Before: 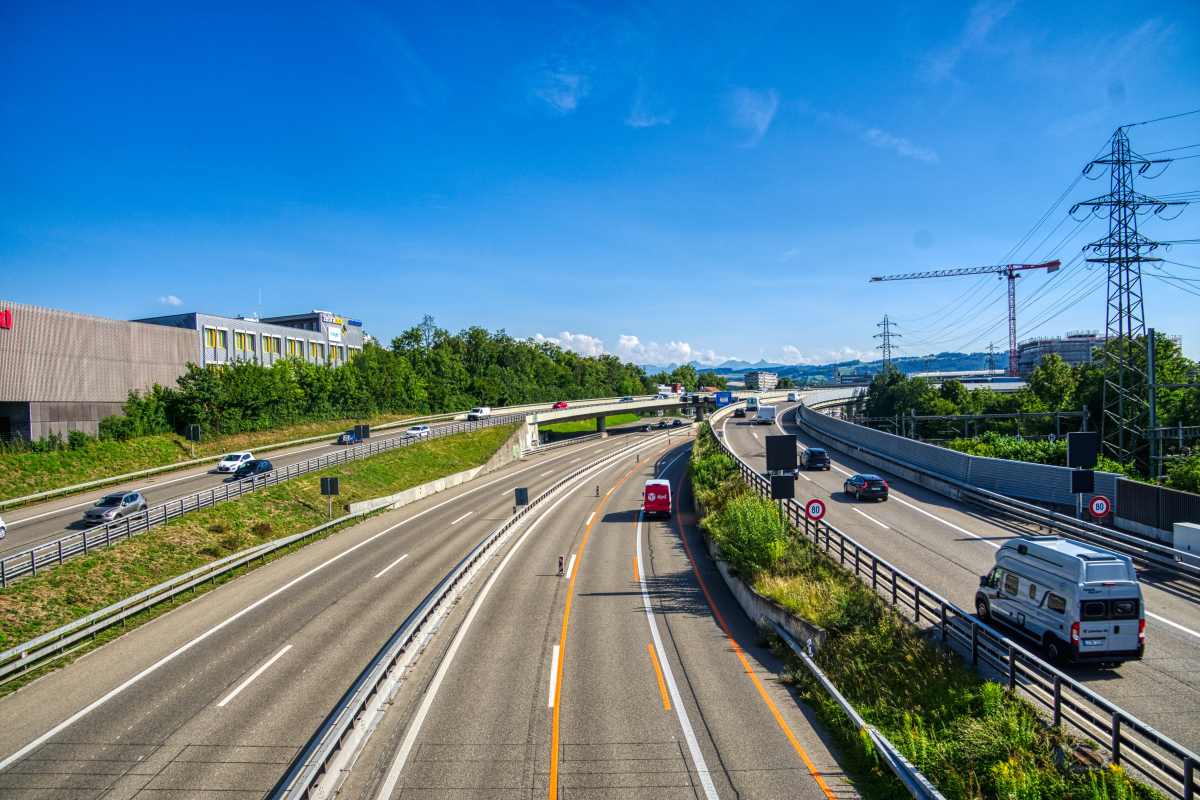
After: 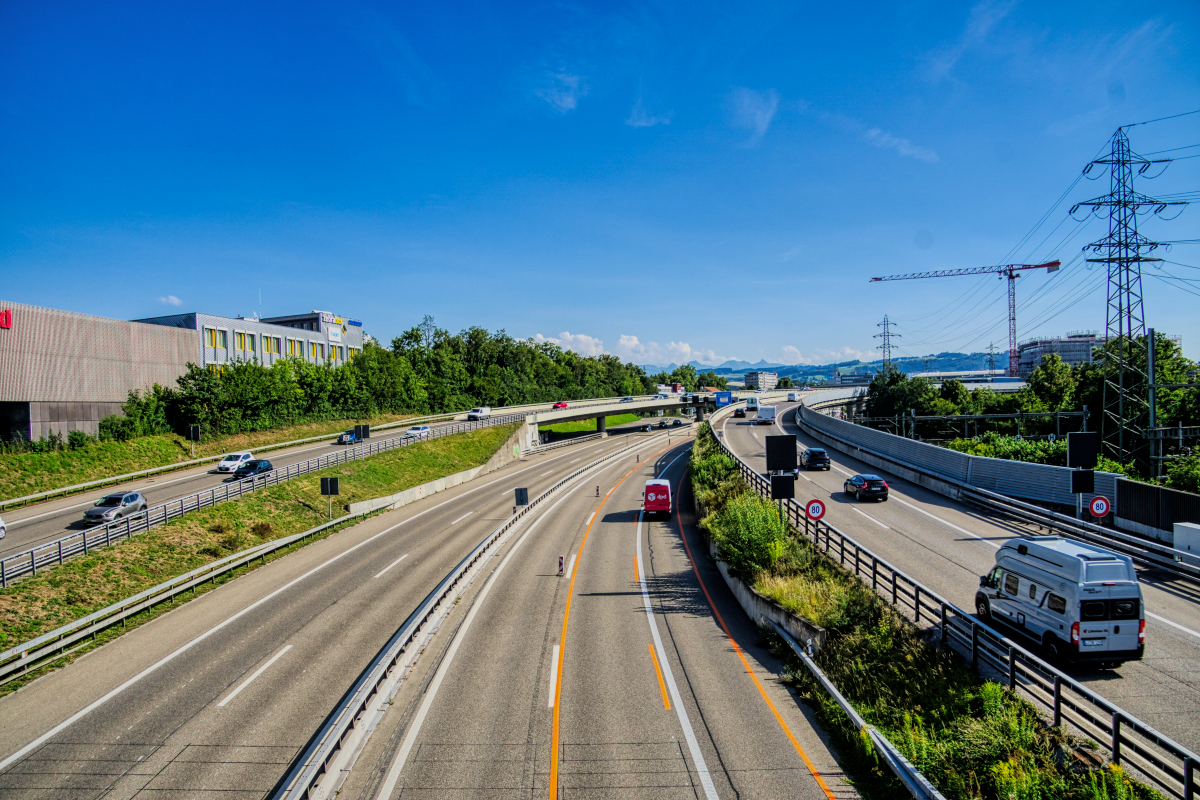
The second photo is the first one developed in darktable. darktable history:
filmic rgb: middle gray luminance 28.87%, black relative exposure -10.38 EV, white relative exposure 5.47 EV, threshold 5.96 EV, target black luminance 0%, hardness 3.97, latitude 1.64%, contrast 1.132, highlights saturation mix 4.24%, shadows ↔ highlights balance 15.29%, color science v6 (2022), enable highlight reconstruction true
shadows and highlights: shadows 25.13, highlights -23.23
